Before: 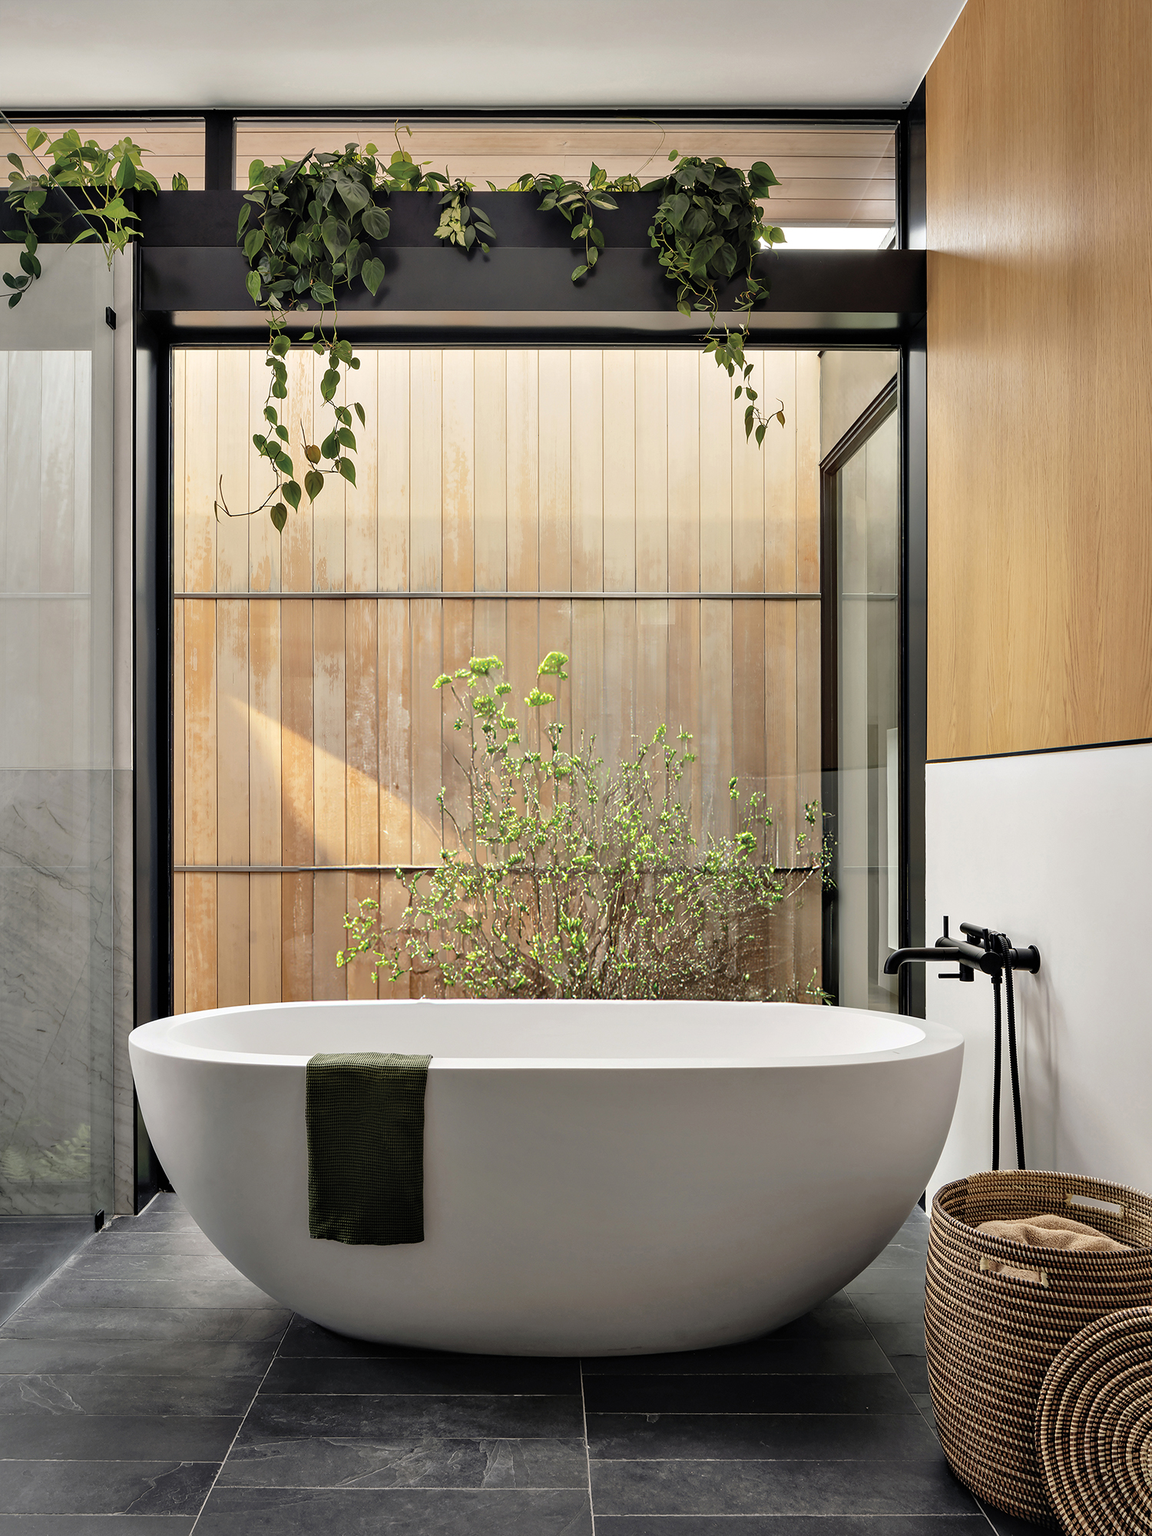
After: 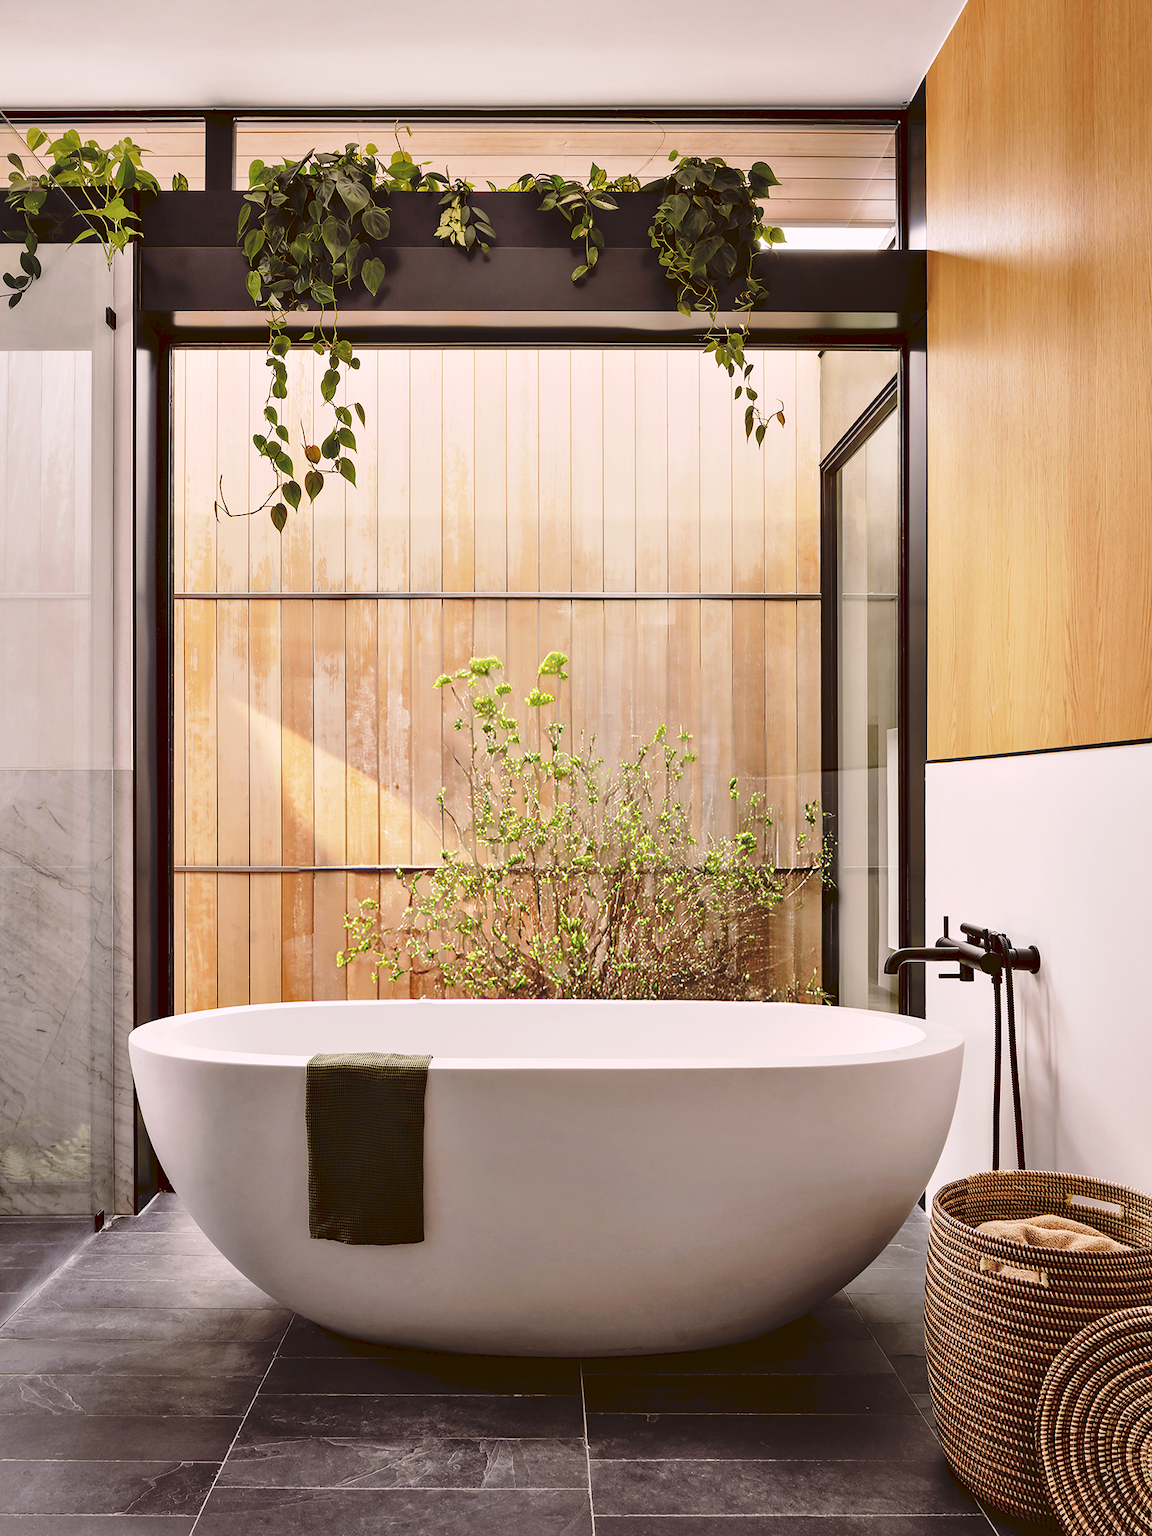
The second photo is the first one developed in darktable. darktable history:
tone curve: curves: ch0 [(0, 0) (0.003, 0.077) (0.011, 0.079) (0.025, 0.085) (0.044, 0.095) (0.069, 0.109) (0.1, 0.124) (0.136, 0.142) (0.177, 0.169) (0.224, 0.207) (0.277, 0.267) (0.335, 0.347) (0.399, 0.442) (0.468, 0.54) (0.543, 0.635) (0.623, 0.726) (0.709, 0.813) (0.801, 0.882) (0.898, 0.934) (1, 1)], preserve colors none
color look up table: target L [92.1, 89.56, 84.6, 82.3, 79.3, 74.32, 67.2, 68.54, 62.05, 53.53, 44.69, 46.13, 28.18, 200.69, 93.04, 77.54, 75.87, 54.91, 59.26, 52.08, 48.73, 57.49, 54.19, 48.94, 47.6, 43.02, 40.02, 30.35, 26.42, 15.56, 81.45, 74.58, 63.6, 71.27, 66.18, 59.62, 49.78, 50.69, 46.94, 35.27, 35.93, 16.17, 8.804, 2.676, 96.5, 71.85, 55.58, 48.78, 27.21], target a [-16.65, -26.2, -29.79, -55.47, -64.51, -11.08, -37.8, -4.281, -47.82, -31.31, -19.45, -8.394, -19.08, 0, 8.56, 16.07, 12.22, 56.01, 41.97, 56.55, 66.37, 35.3, 33.7, 6.002, 64.5, 57.35, 44.67, 9.728, 42.13, 37.59, 29.61, 36.27, 59.74, 40.91, 59.49, 13.17, 64.9, 21.36, 31.28, 46.99, 52.14, 39.47, 31.09, 17.7, 2.545, -19.71, 1.726, -9.448, 2.612], target b [83.17, 26.05, -3.476, 27.18, 68.39, 46, 33.64, 62.17, 52.49, 7.938, 40.28, 4.971, 36.38, -0.001, 26.37, 41.22, 71.9, 11.46, 56.76, 39.19, 6.258, 54.21, 21.13, 33.92, 60.86, 36.65, 48.13, 18.65, 18.62, 19.68, -26.51, -17.94, -35.51, -42.52, -49.79, -5.982, -26.28, -71.19, -28.6, 1.206, -55.45, -54.54, -21.95, 3.861, -2.573, -29.53, -41.47, -16.1, -26.9], num patches 49
